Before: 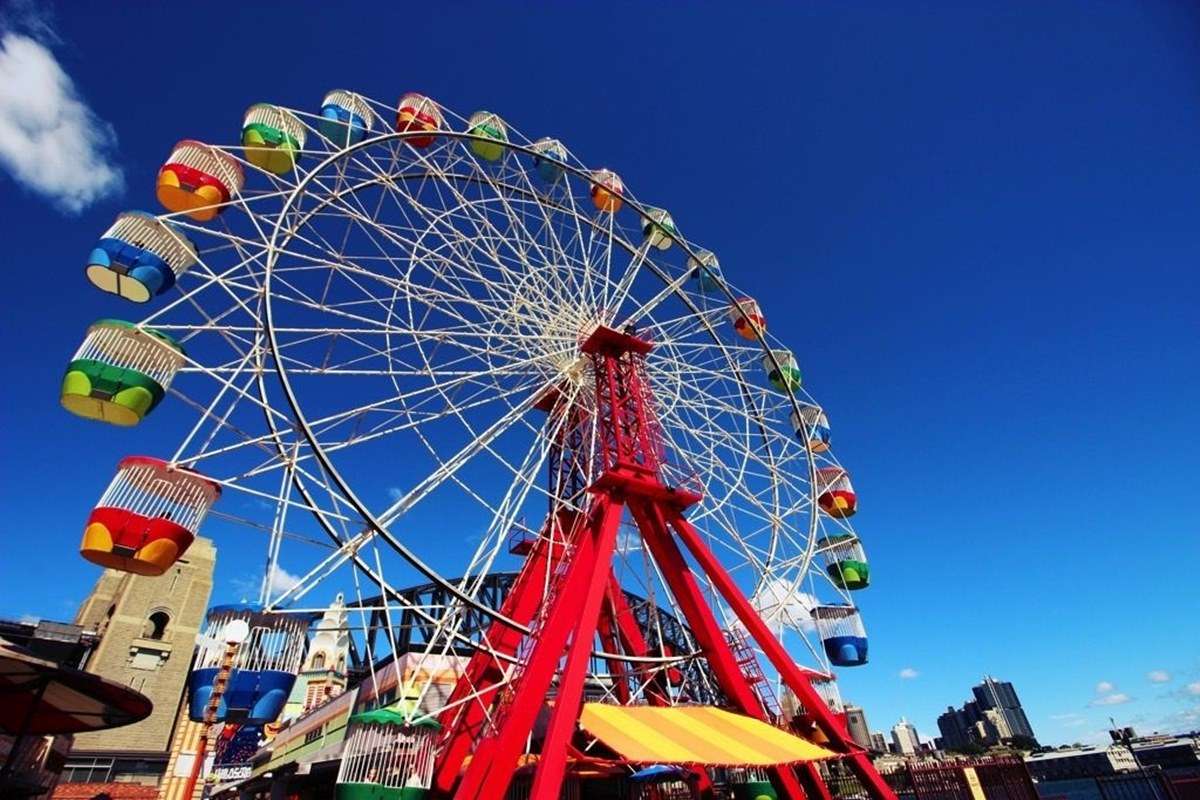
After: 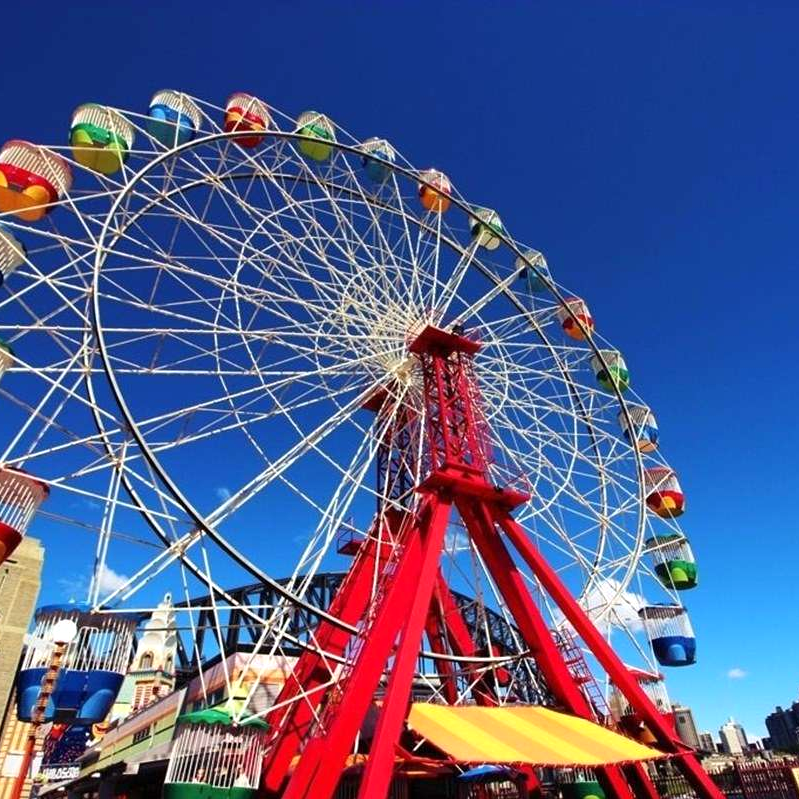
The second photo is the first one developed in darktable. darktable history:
crop and rotate: left 14.385%, right 18.948%
exposure: exposure 0.207 EV, compensate highlight preservation false
